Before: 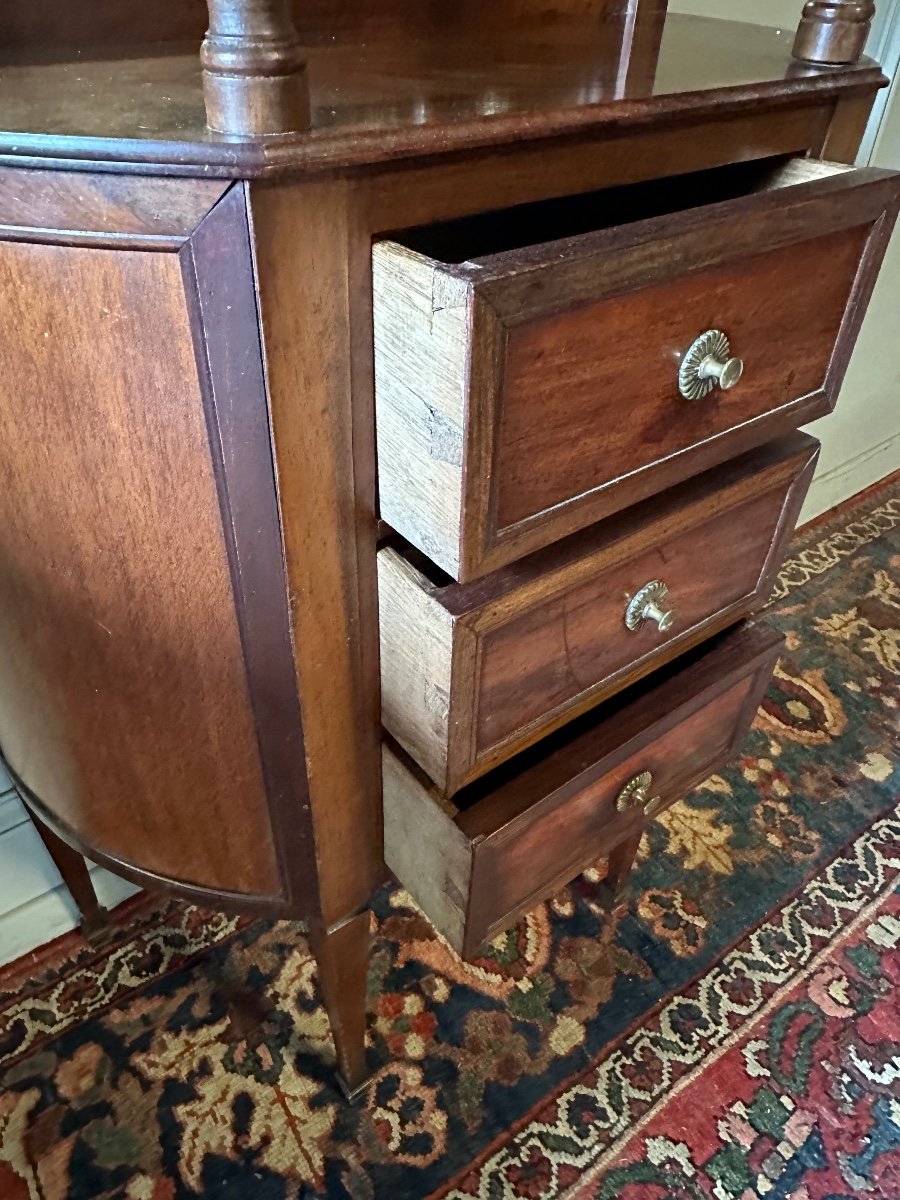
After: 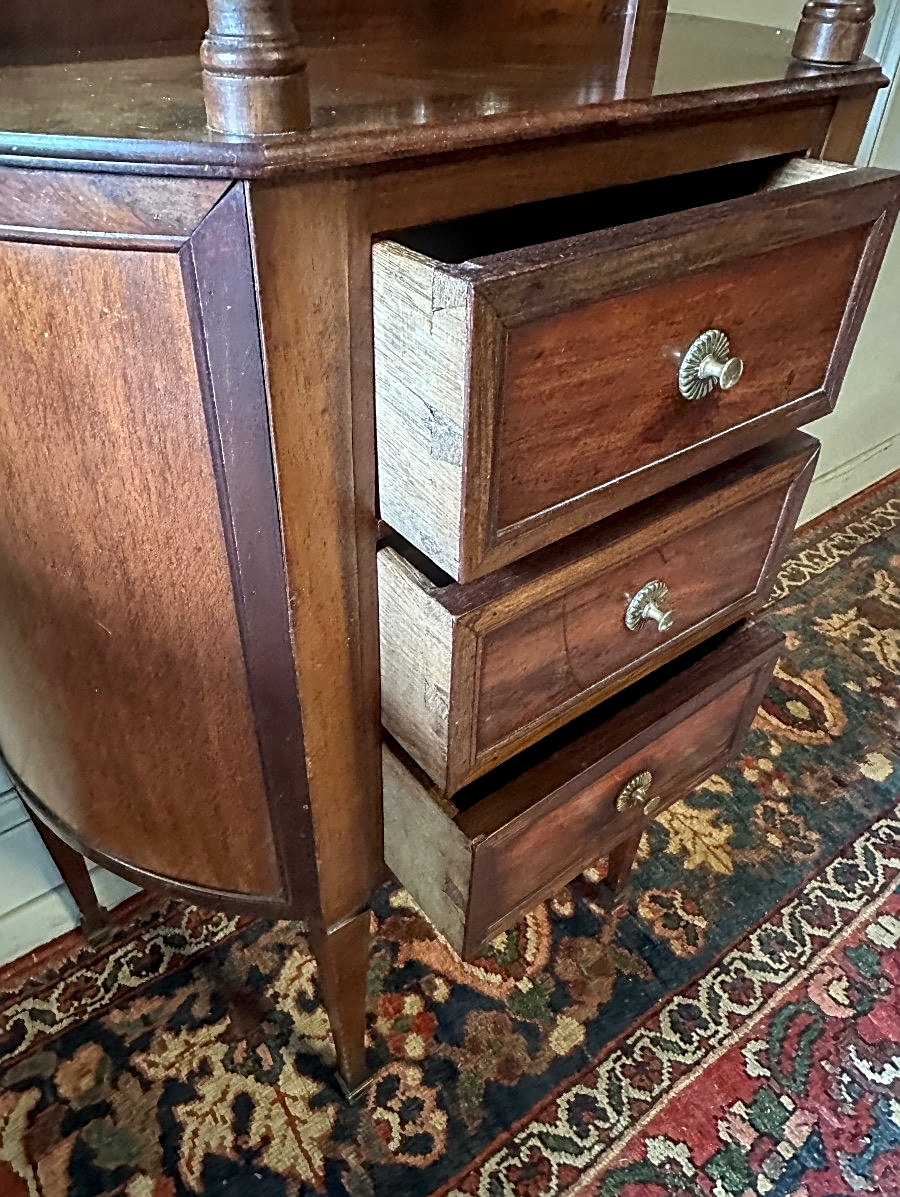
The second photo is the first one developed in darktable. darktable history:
sharpen: on, module defaults
local contrast: on, module defaults
crop: top 0.05%, bottom 0.098%
